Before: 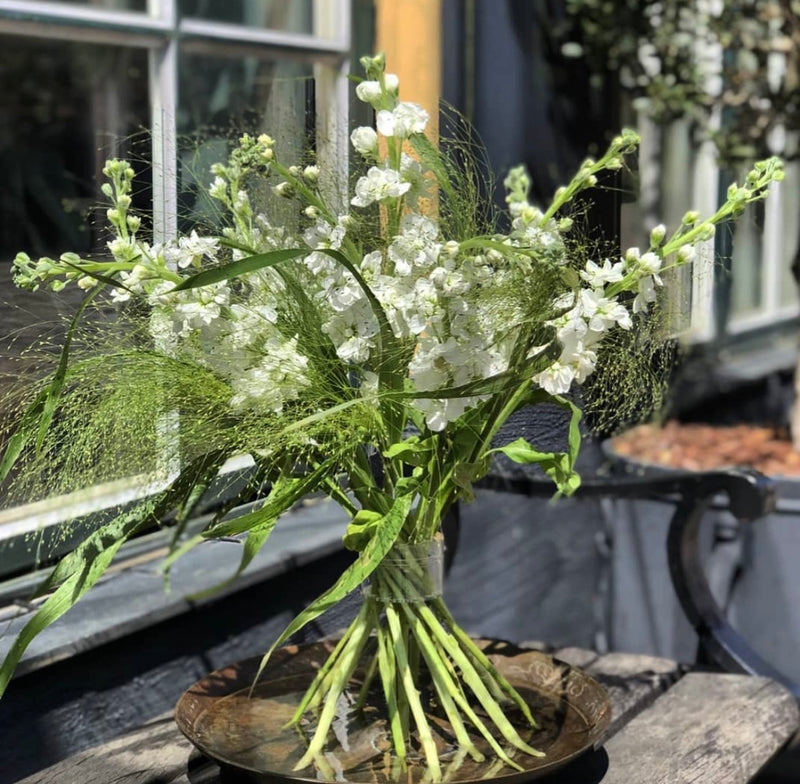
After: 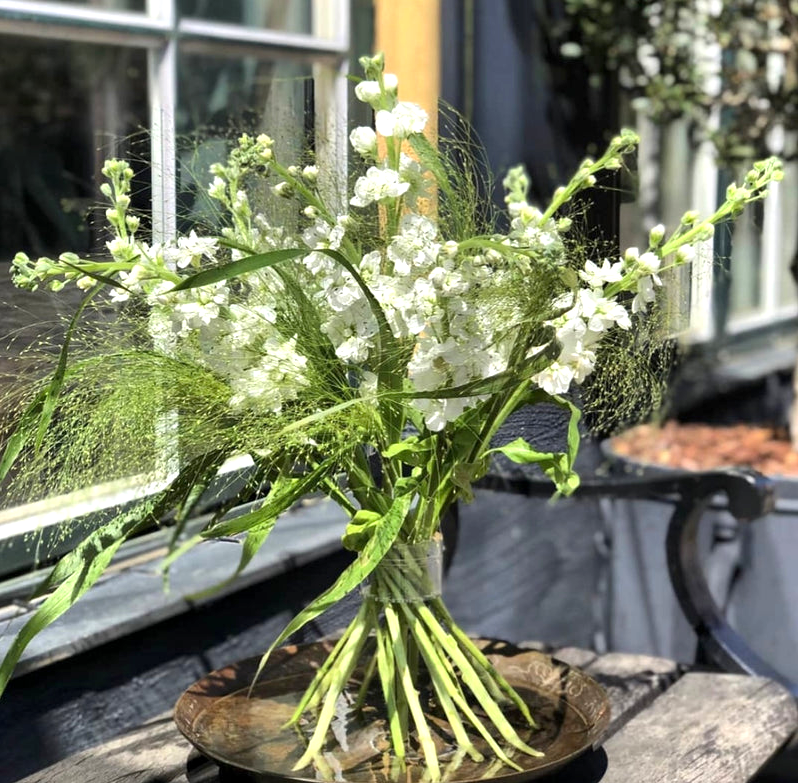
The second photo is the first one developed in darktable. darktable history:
exposure: black level correction 0.001, exposure 0.5 EV, compensate exposure bias true, compensate highlight preservation false
crop and rotate: left 0.126%
